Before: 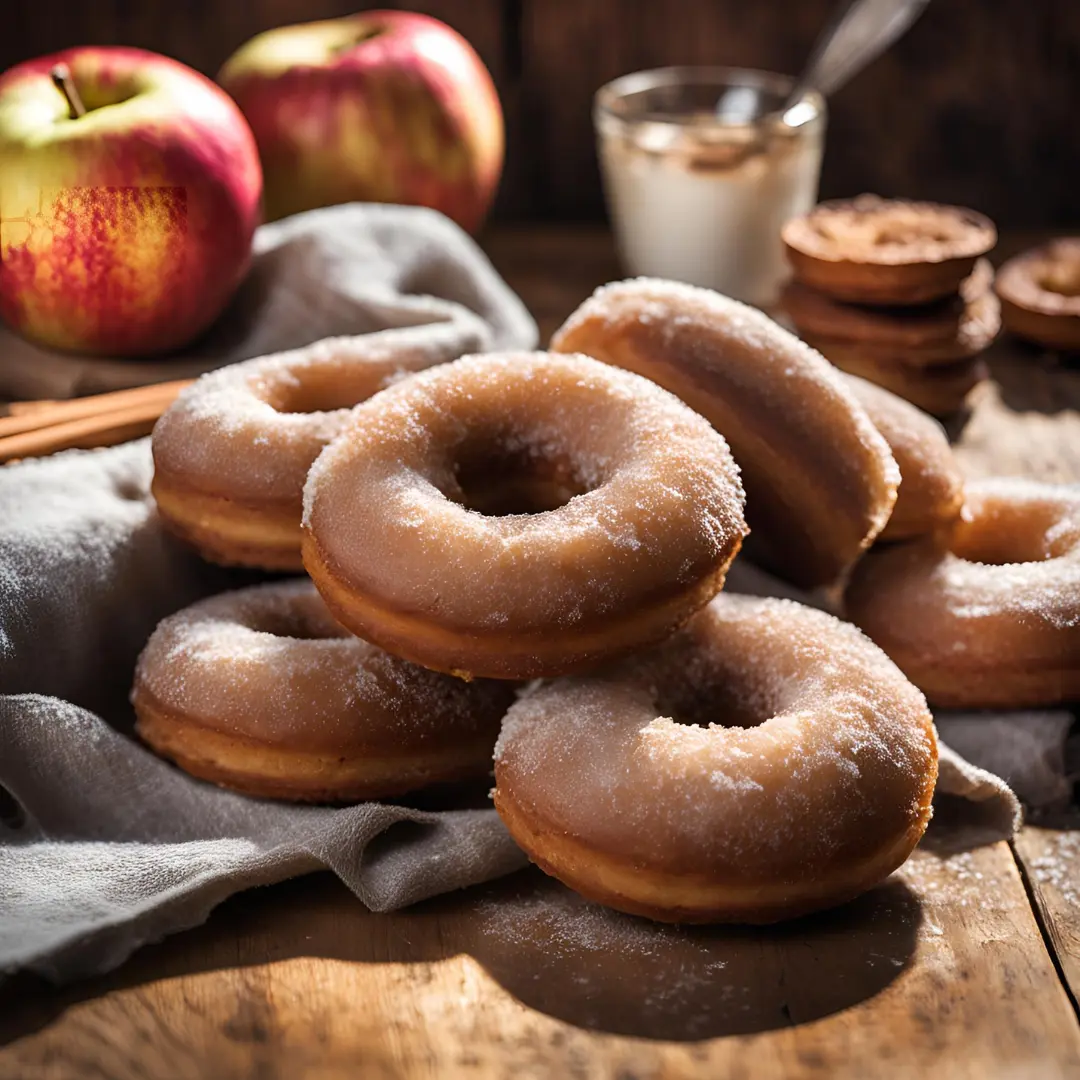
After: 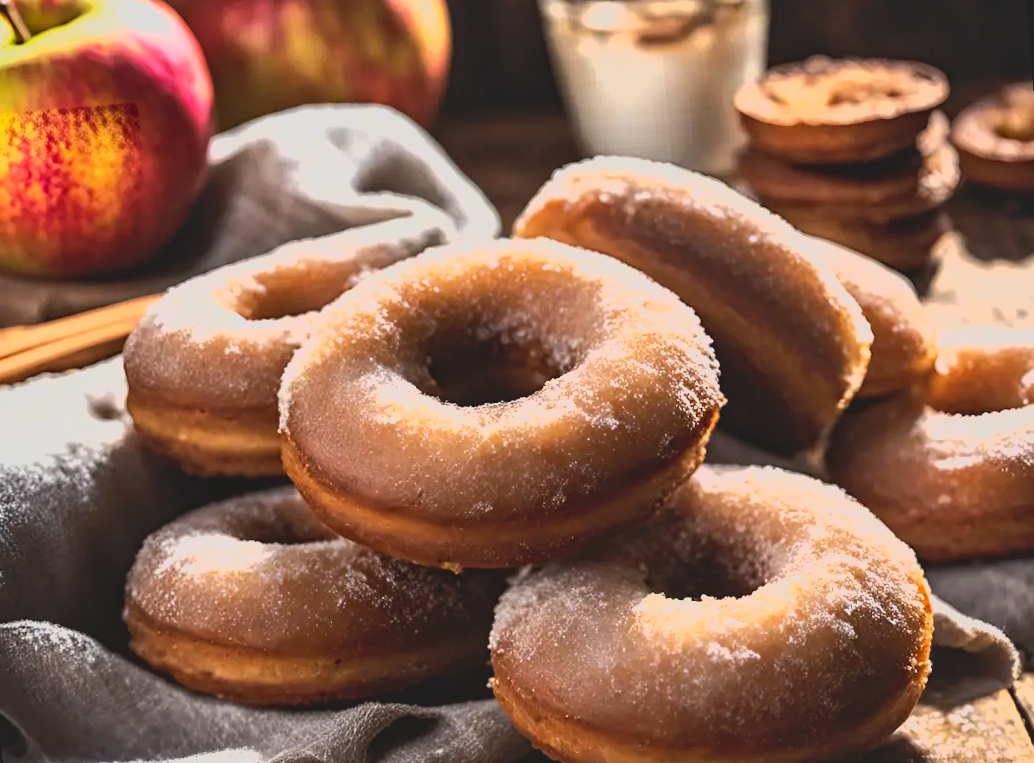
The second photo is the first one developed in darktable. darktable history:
contrast brightness saturation: saturation -0.05
crop and rotate: top 5.667%, bottom 14.937%
white balance: emerald 1
contrast equalizer: y [[0.5, 0.501, 0.525, 0.597, 0.58, 0.514], [0.5 ×6], [0.5 ×6], [0 ×6], [0 ×6]]
lowpass: radius 0.1, contrast 0.85, saturation 1.1, unbound 0
shadows and highlights: on, module defaults
tone equalizer: -8 EV -1.08 EV, -7 EV -1.01 EV, -6 EV -0.867 EV, -5 EV -0.578 EV, -3 EV 0.578 EV, -2 EV 0.867 EV, -1 EV 1.01 EV, +0 EV 1.08 EV, edges refinement/feathering 500, mask exposure compensation -1.57 EV, preserve details no
rotate and perspective: rotation -4.57°, crop left 0.054, crop right 0.944, crop top 0.087, crop bottom 0.914
